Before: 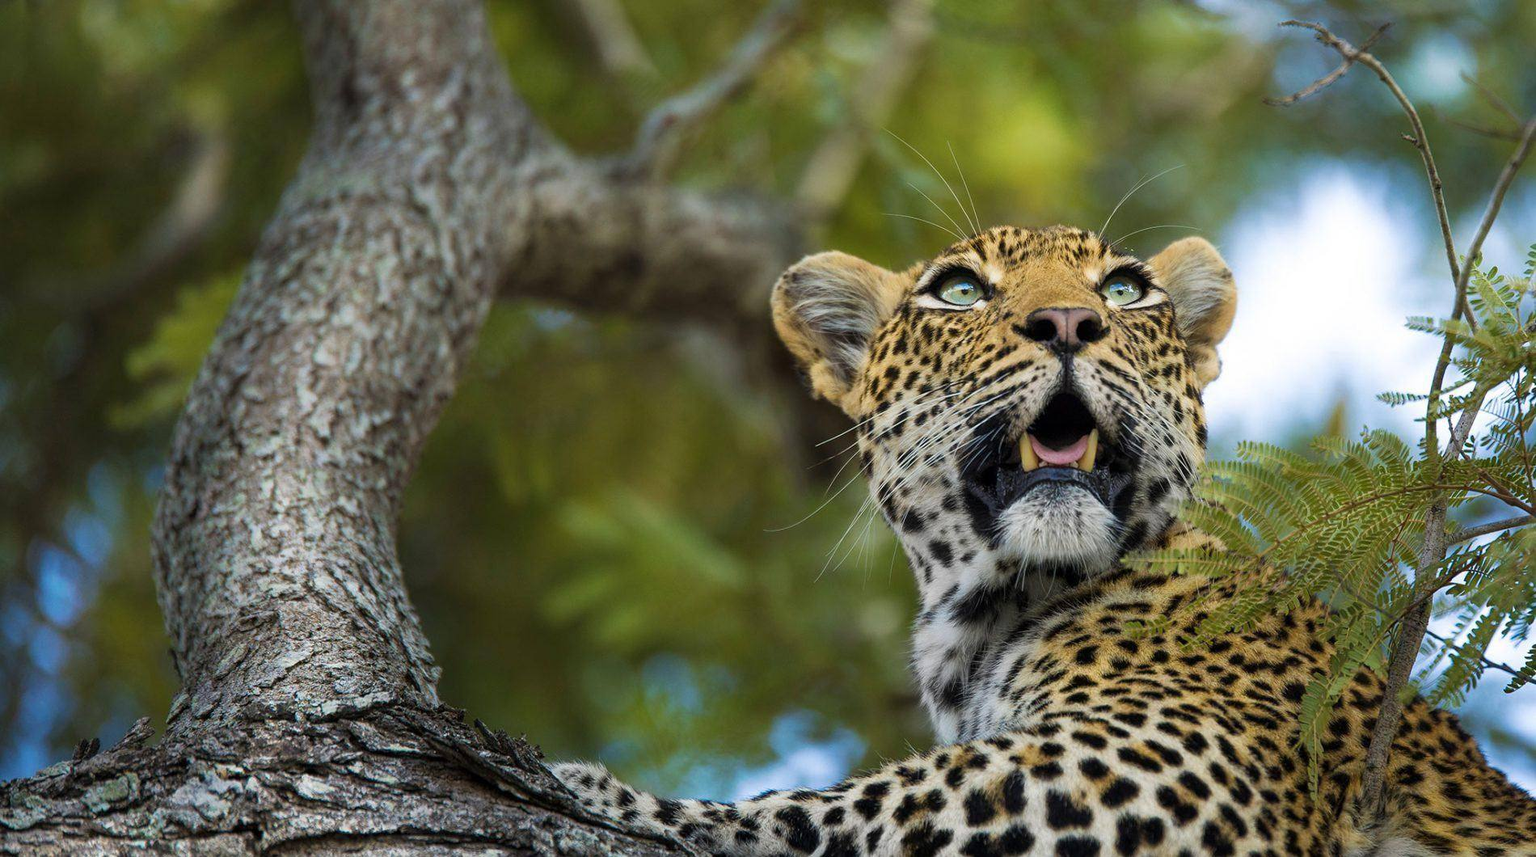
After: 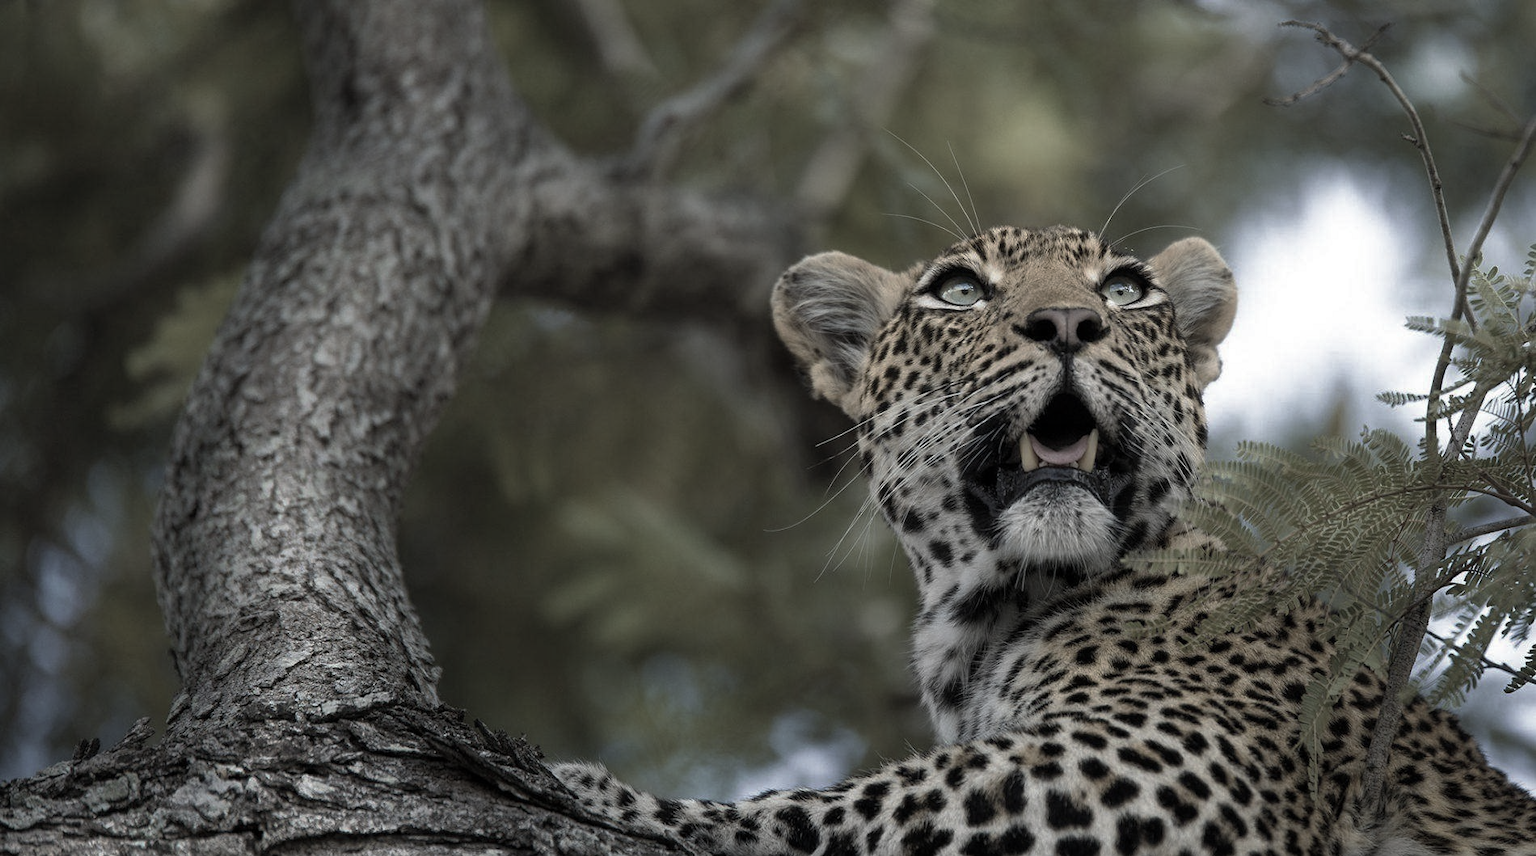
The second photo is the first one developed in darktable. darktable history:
color correction: saturation 0.3
base curve: curves: ch0 [(0, 0) (0.595, 0.418) (1, 1)], preserve colors none
